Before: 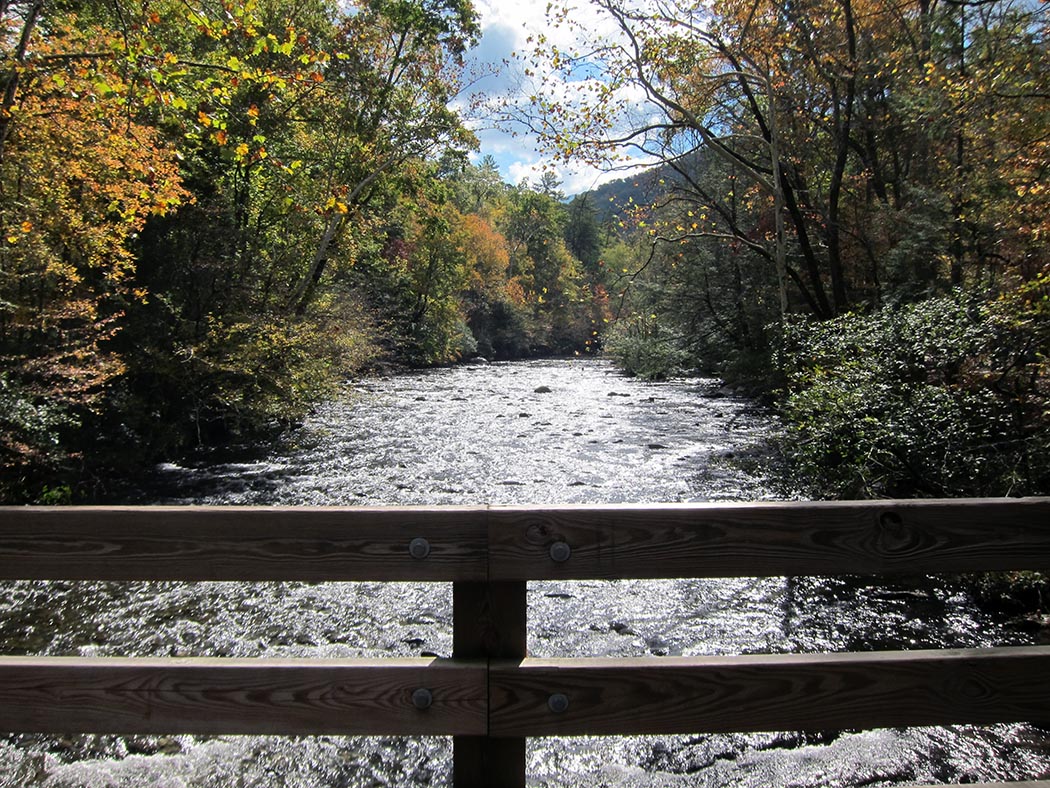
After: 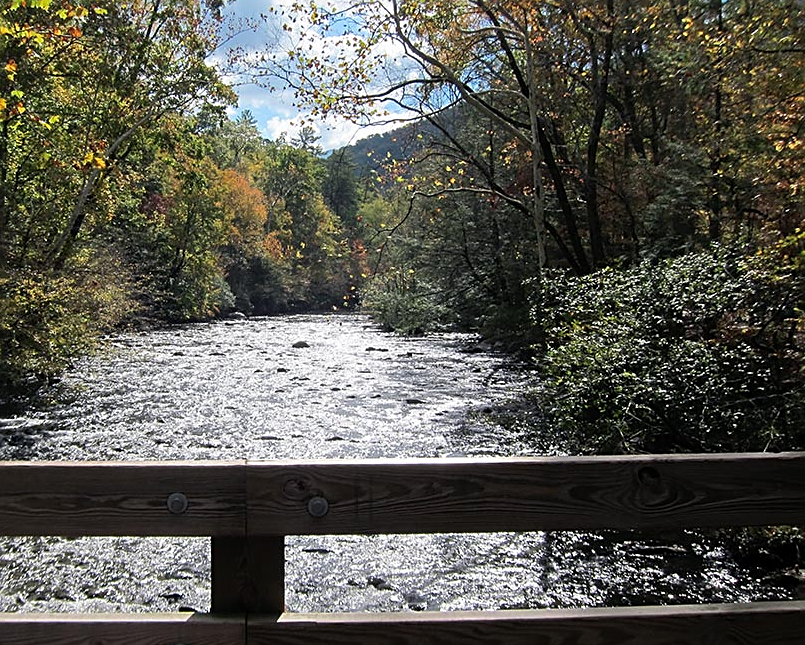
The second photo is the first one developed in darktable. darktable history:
crop: left 23.095%, top 5.827%, bottom 11.854%
sharpen: on, module defaults
